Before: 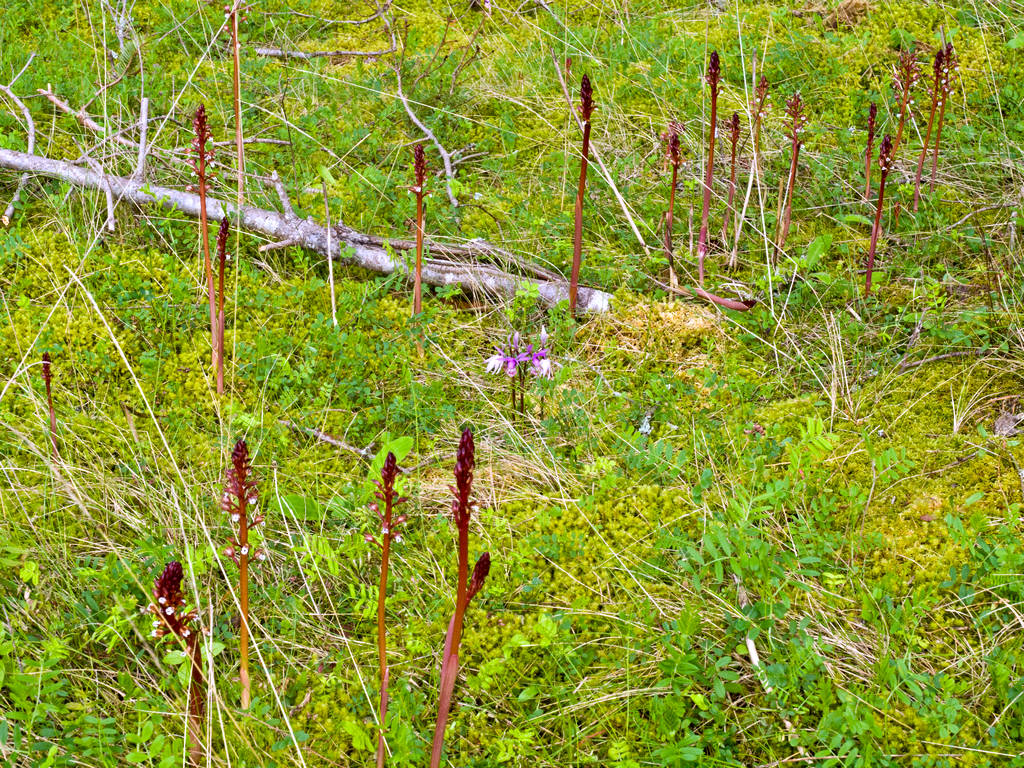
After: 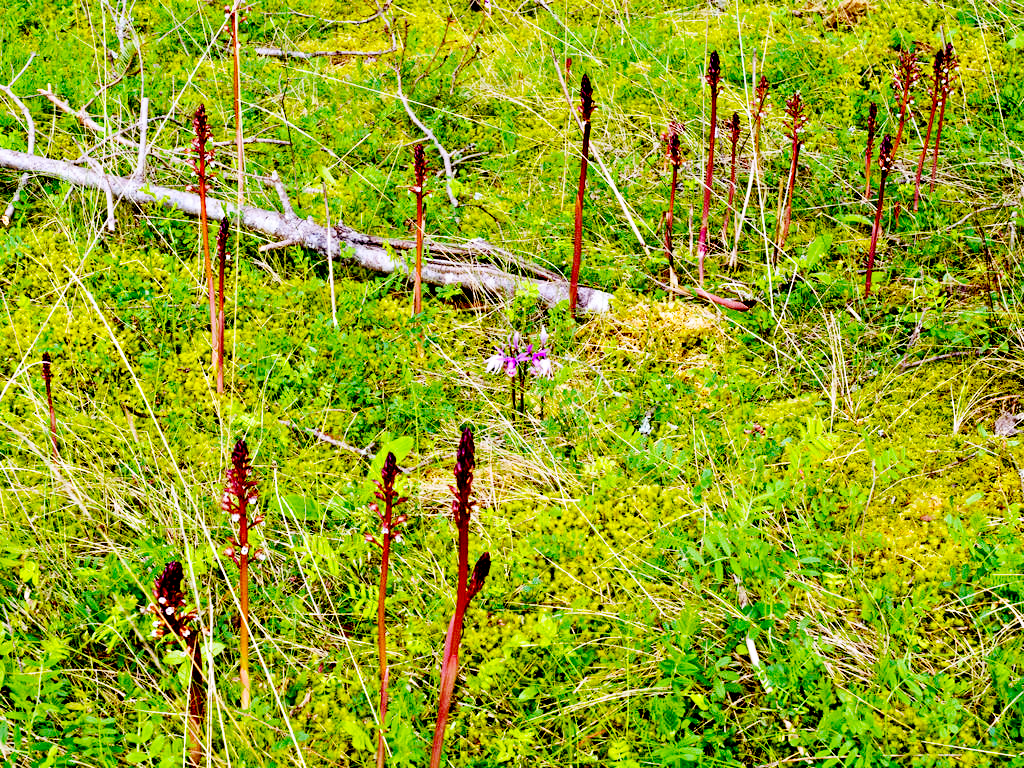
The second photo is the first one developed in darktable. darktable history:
exposure: black level correction 0.047, exposure 0.013 EV, compensate highlight preservation false
base curve: curves: ch0 [(0, 0) (0.036, 0.025) (0.121, 0.166) (0.206, 0.329) (0.605, 0.79) (1, 1)], preserve colors none
